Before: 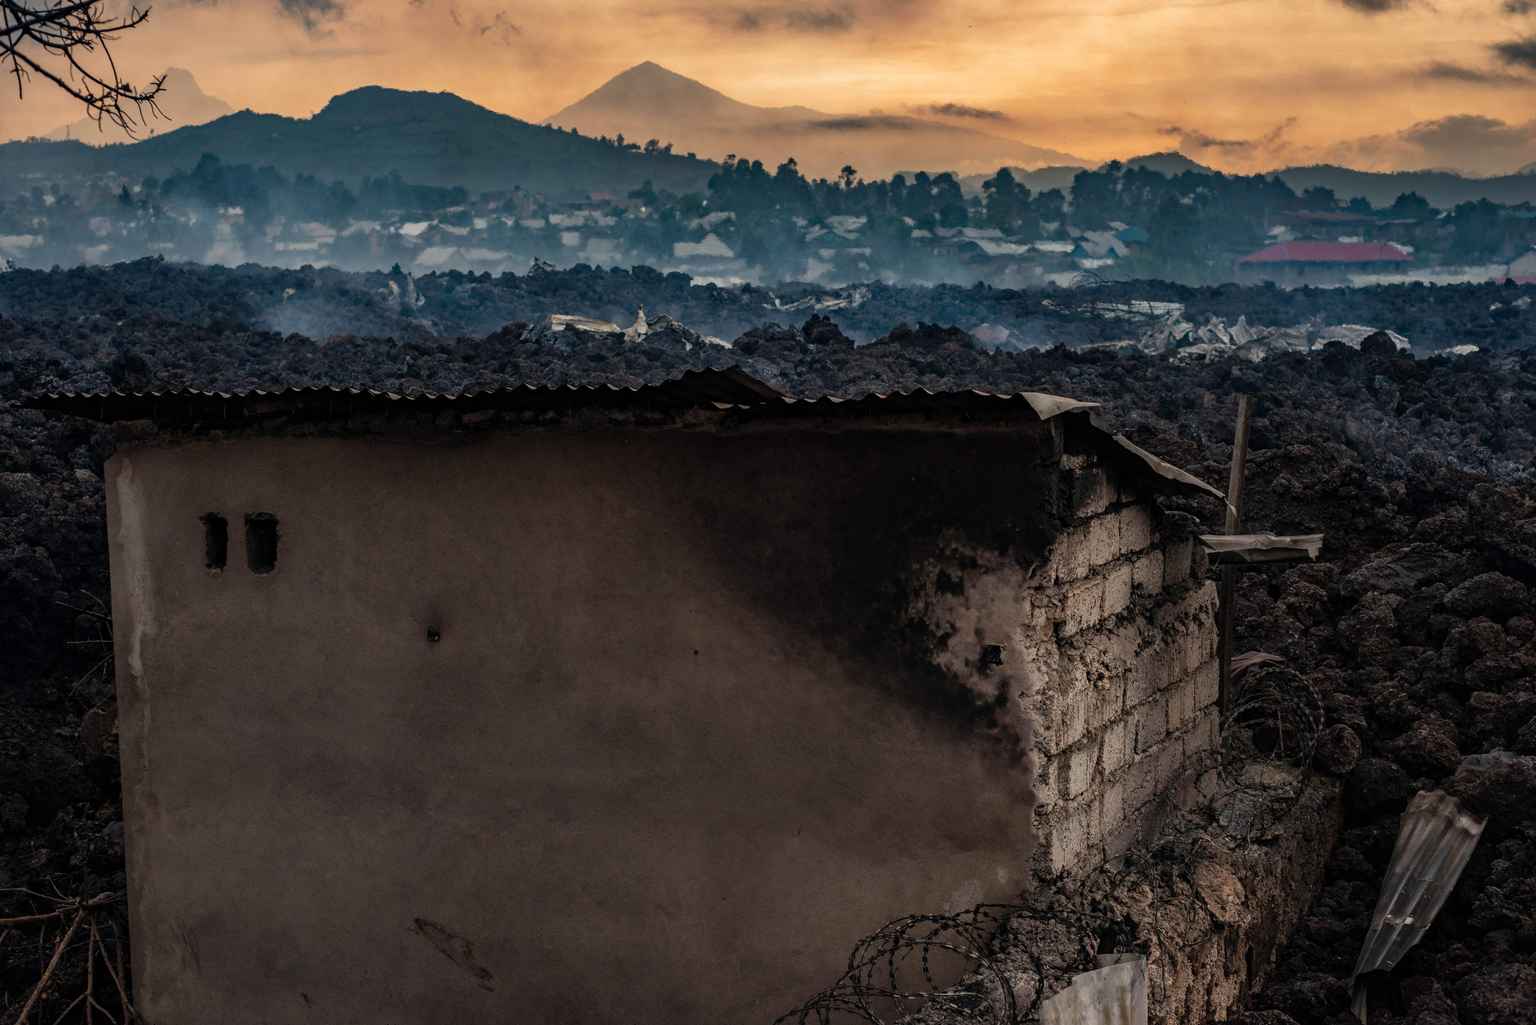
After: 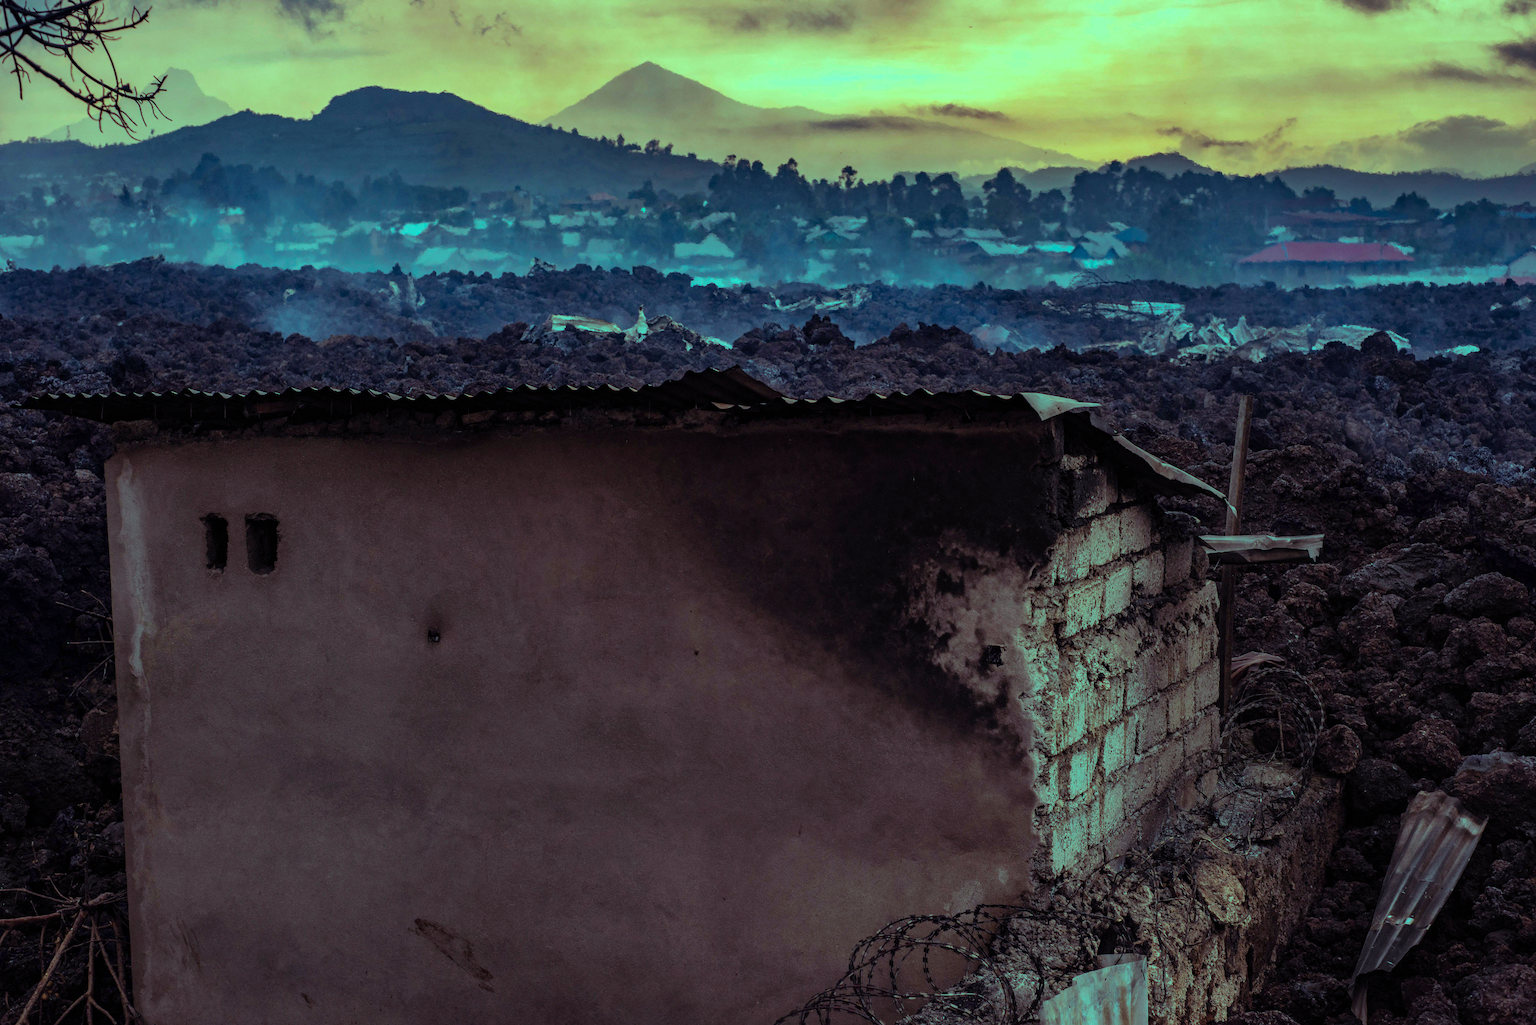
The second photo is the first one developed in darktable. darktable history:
white balance: red 0.984, blue 1.059
color balance rgb: shadows lift › luminance 0.49%, shadows lift › chroma 6.83%, shadows lift › hue 300.29°, power › hue 208.98°, highlights gain › luminance 20.24%, highlights gain › chroma 13.17%, highlights gain › hue 173.85°, perceptual saturation grading › global saturation 18.05%
